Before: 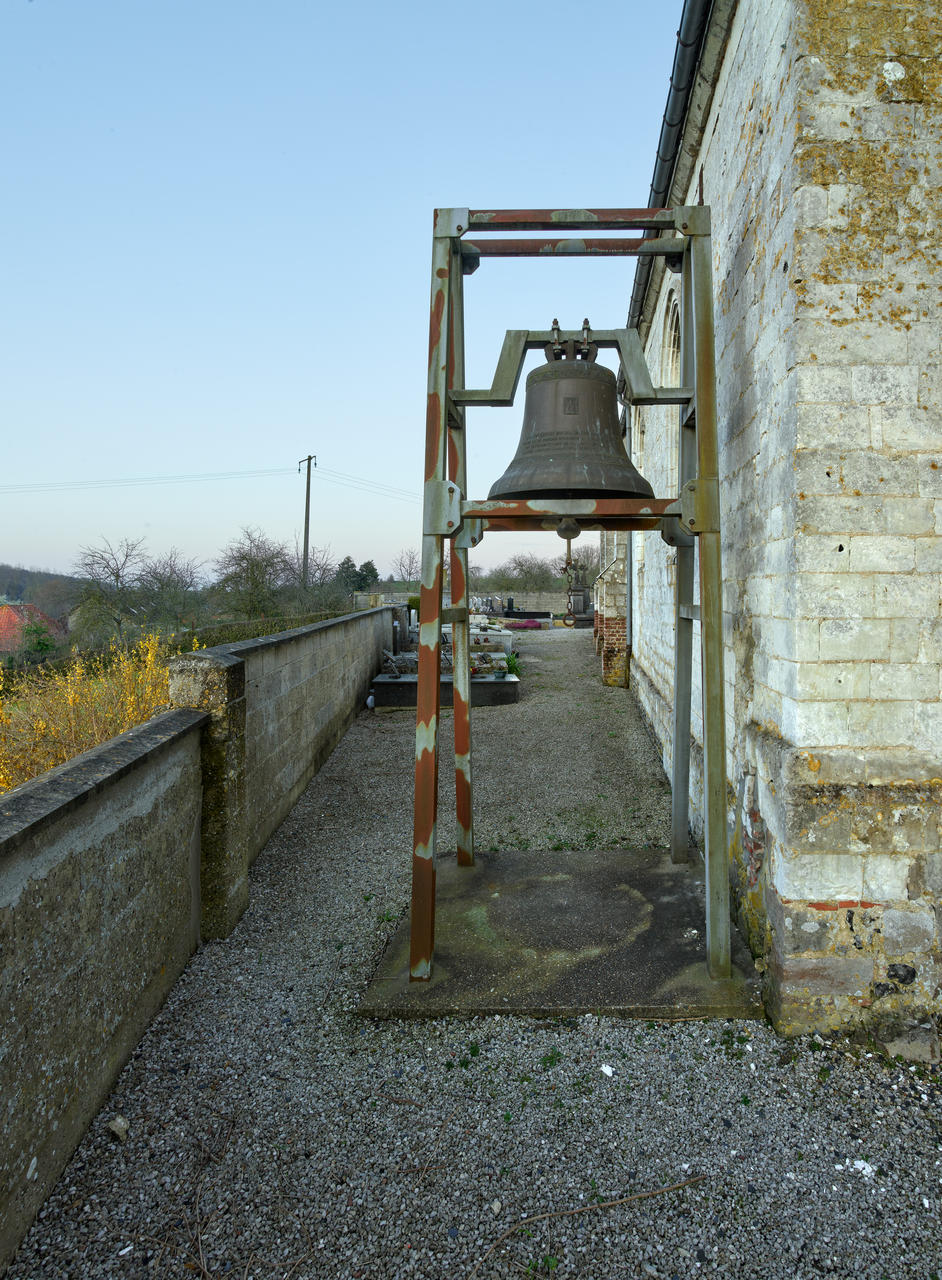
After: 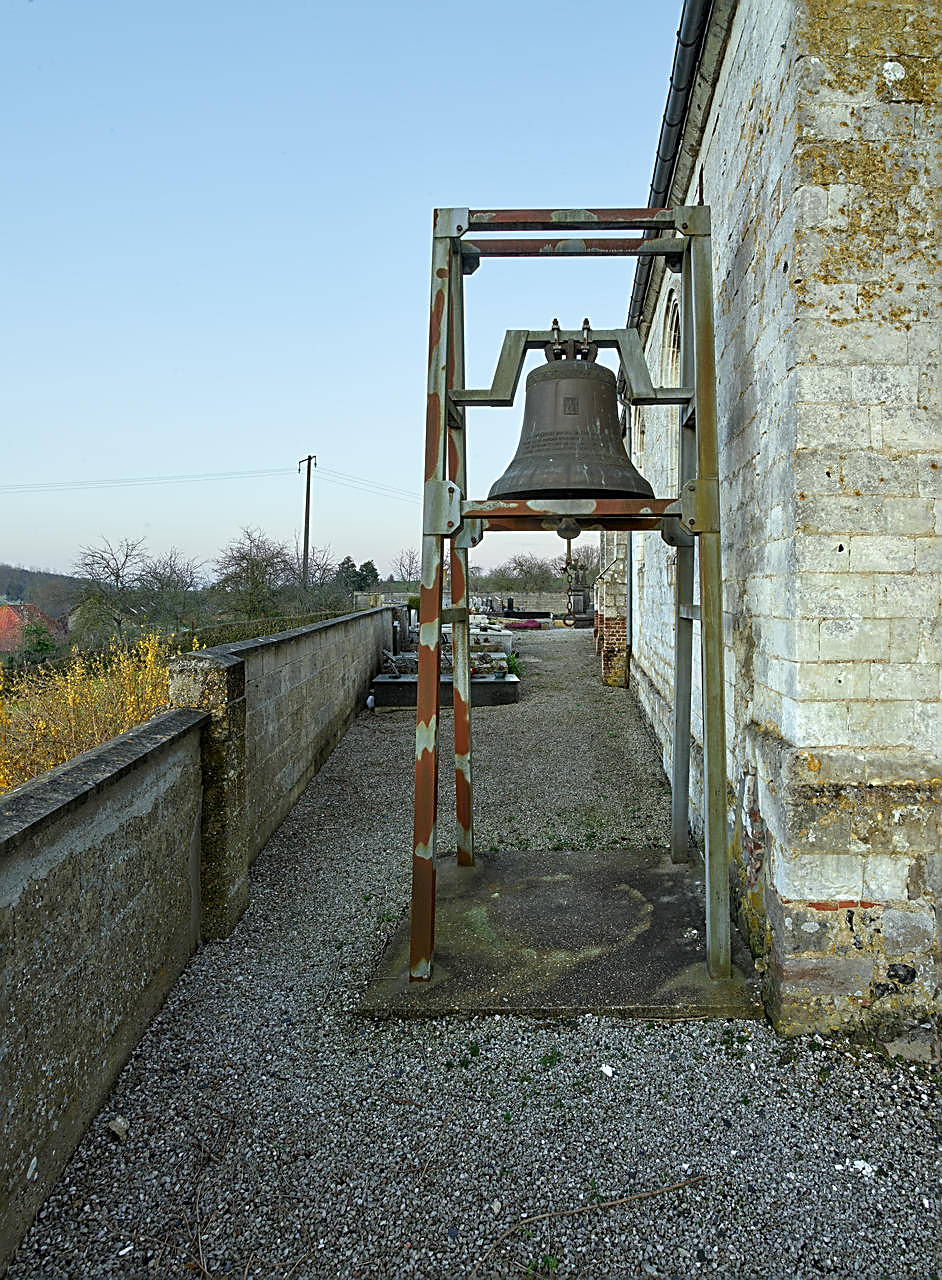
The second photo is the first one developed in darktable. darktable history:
sharpen: amount 0.914
